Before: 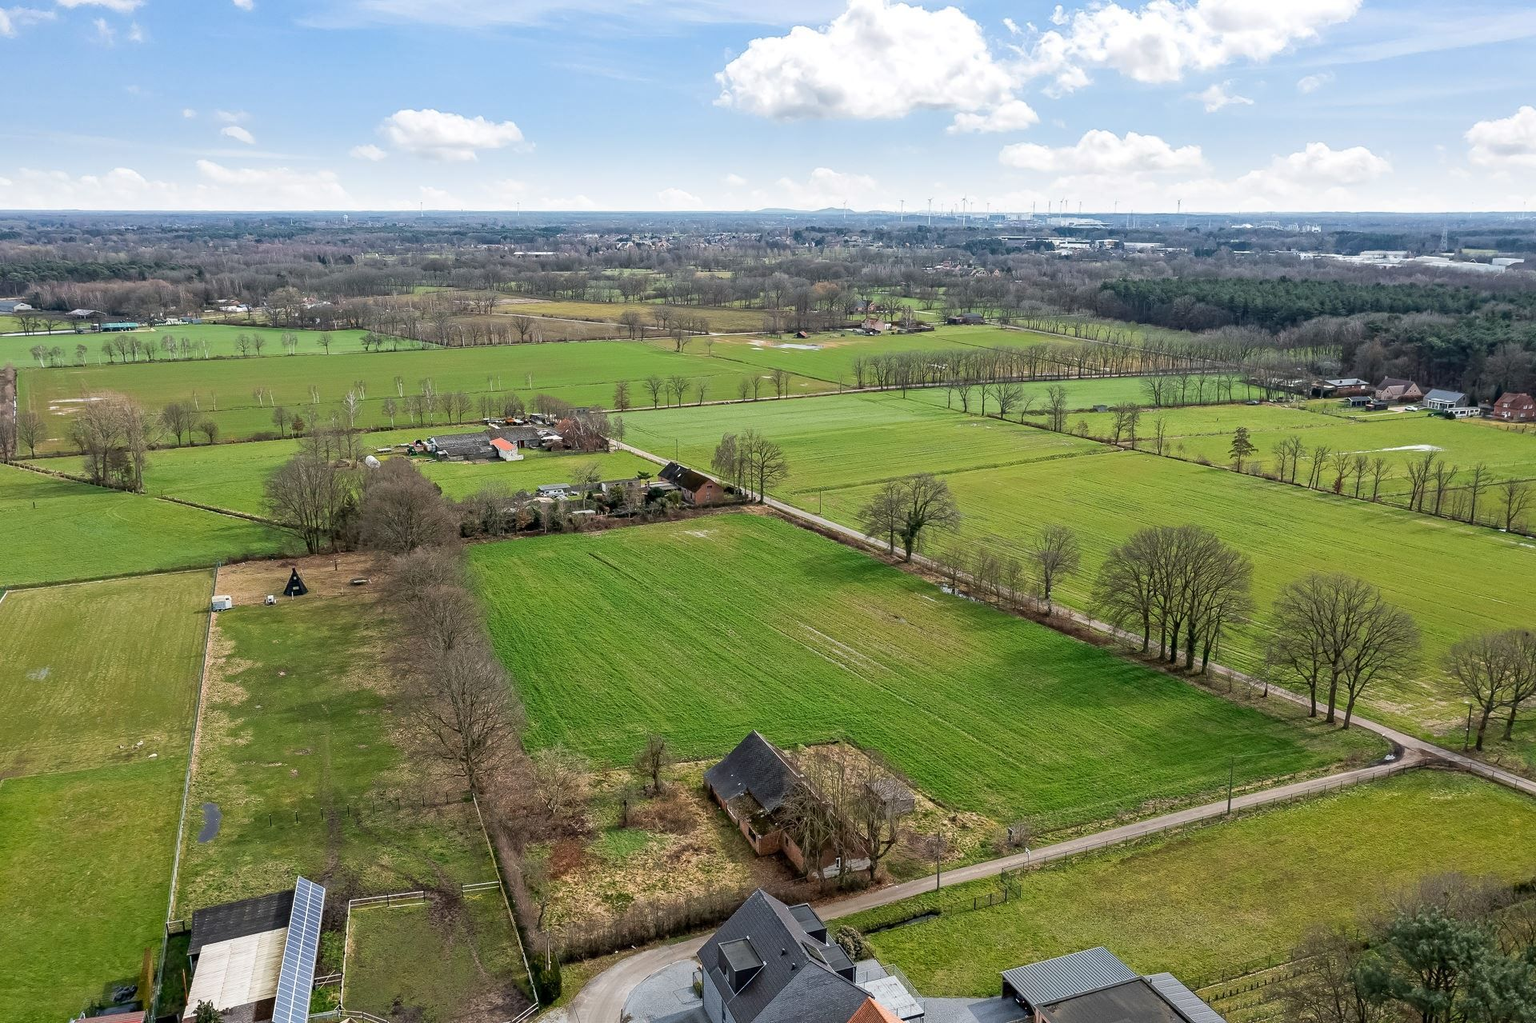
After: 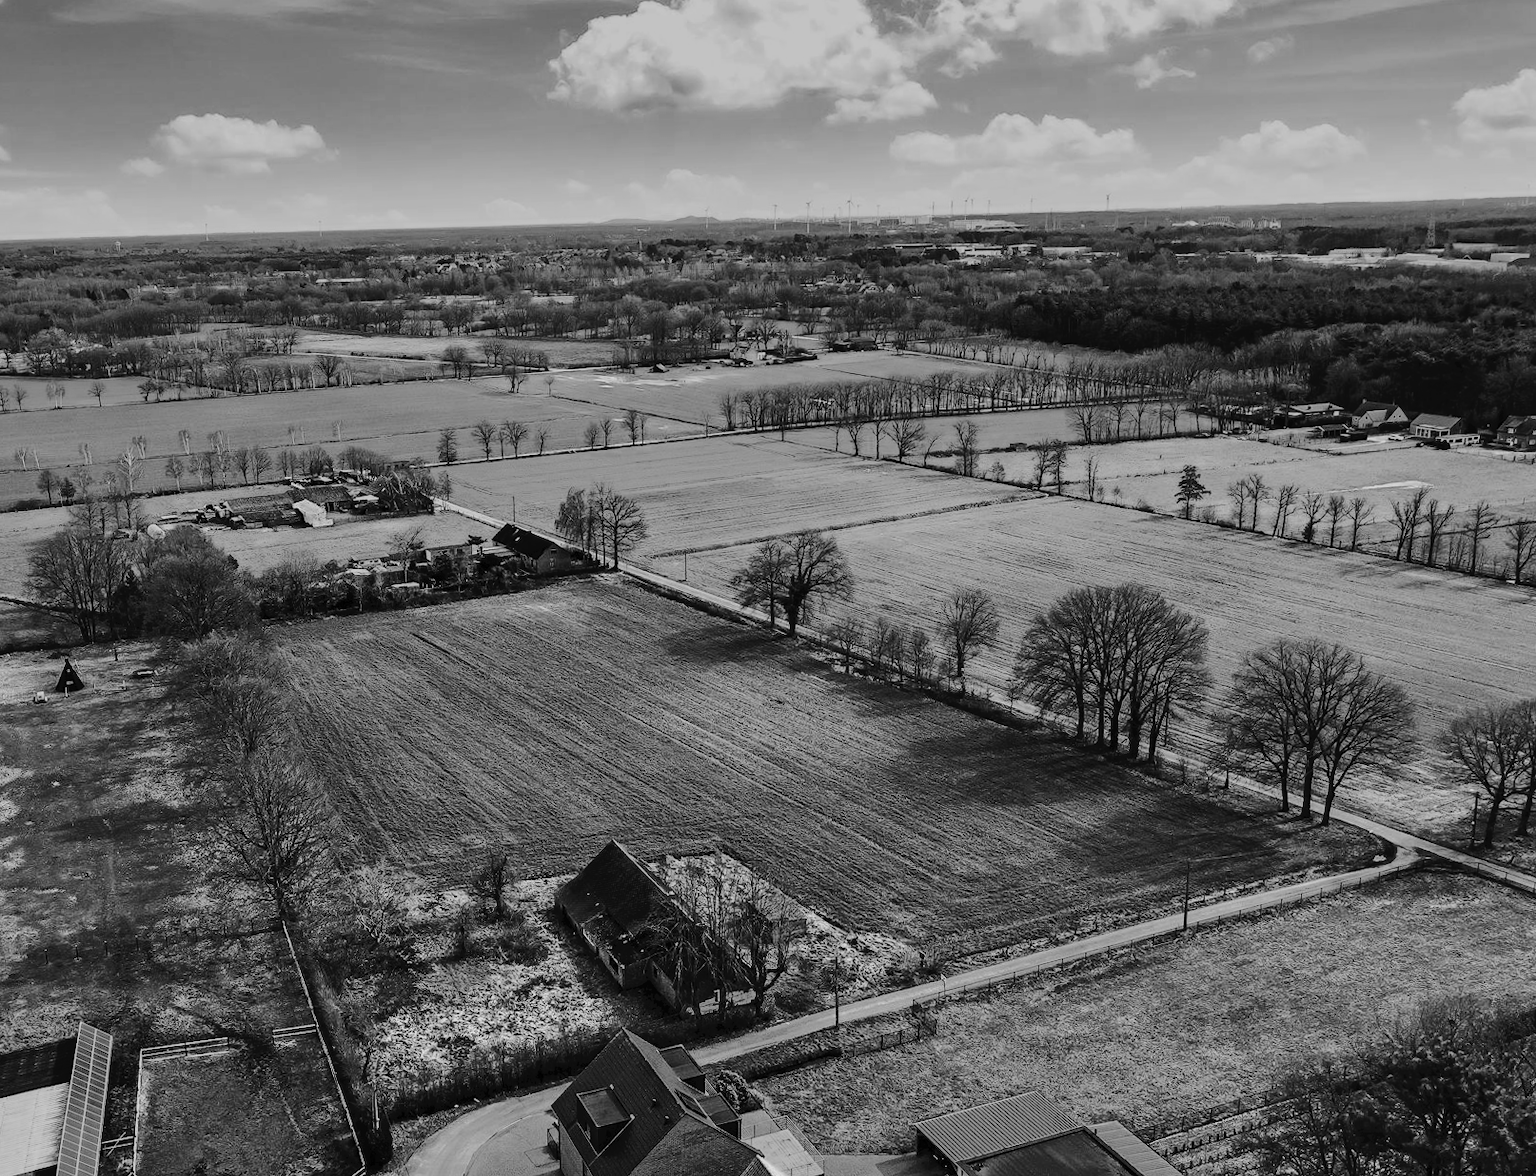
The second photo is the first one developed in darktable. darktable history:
shadows and highlights: low approximation 0.01, soften with gaussian
monochrome: a 32, b 64, size 2.3
rotate and perspective: rotation -1.32°, lens shift (horizontal) -0.031, crop left 0.015, crop right 0.985, crop top 0.047, crop bottom 0.982
crop and rotate: left 14.584%
color zones: curves: ch0 [(0.002, 0.593) (0.143, 0.417) (0.285, 0.541) (0.455, 0.289) (0.608, 0.327) (0.727, 0.283) (0.869, 0.571) (1, 0.603)]; ch1 [(0, 0) (0.143, 0) (0.286, 0) (0.429, 0) (0.571, 0) (0.714, 0) (0.857, 0)]
contrast brightness saturation: contrast 0.13, brightness -0.24, saturation 0.14
tone curve: curves: ch0 [(0, 0) (0.003, 0.03) (0.011, 0.032) (0.025, 0.035) (0.044, 0.038) (0.069, 0.041) (0.1, 0.058) (0.136, 0.091) (0.177, 0.133) (0.224, 0.181) (0.277, 0.268) (0.335, 0.363) (0.399, 0.461) (0.468, 0.554) (0.543, 0.633) (0.623, 0.709) (0.709, 0.784) (0.801, 0.869) (0.898, 0.938) (1, 1)], preserve colors none
color correction: highlights a* -9.35, highlights b* -23.15
